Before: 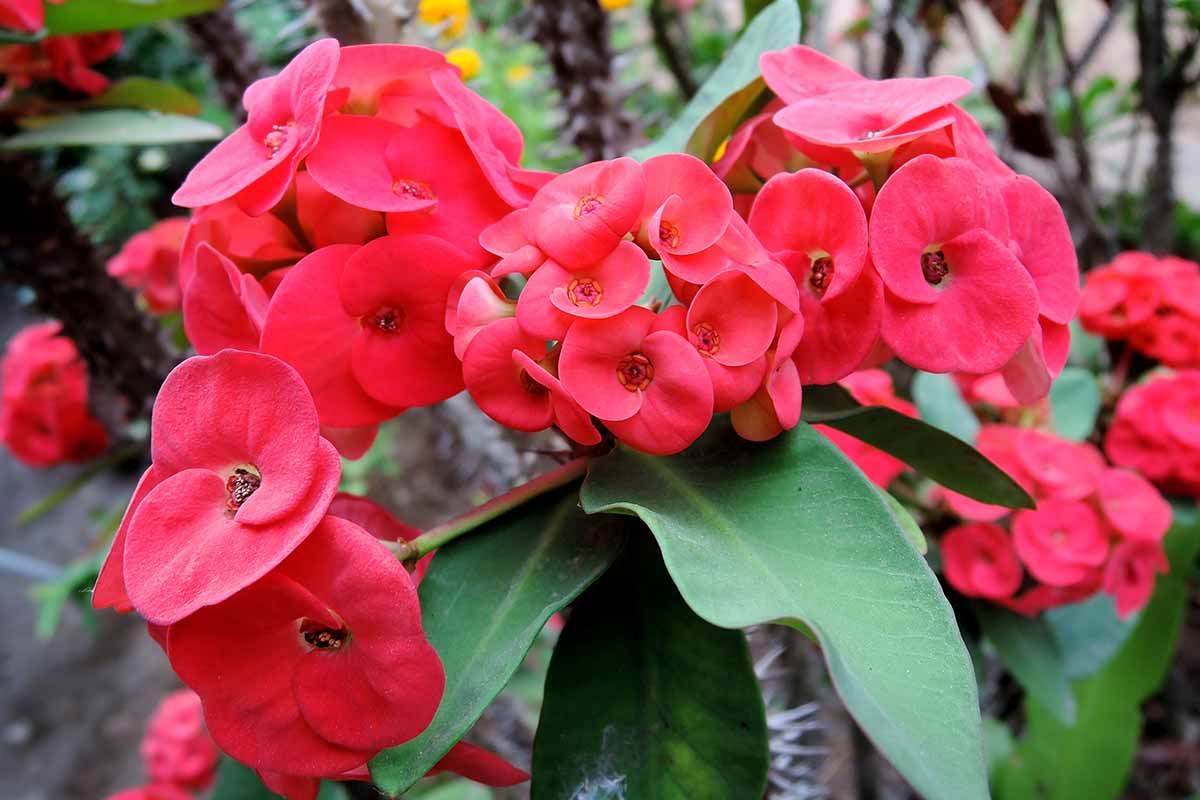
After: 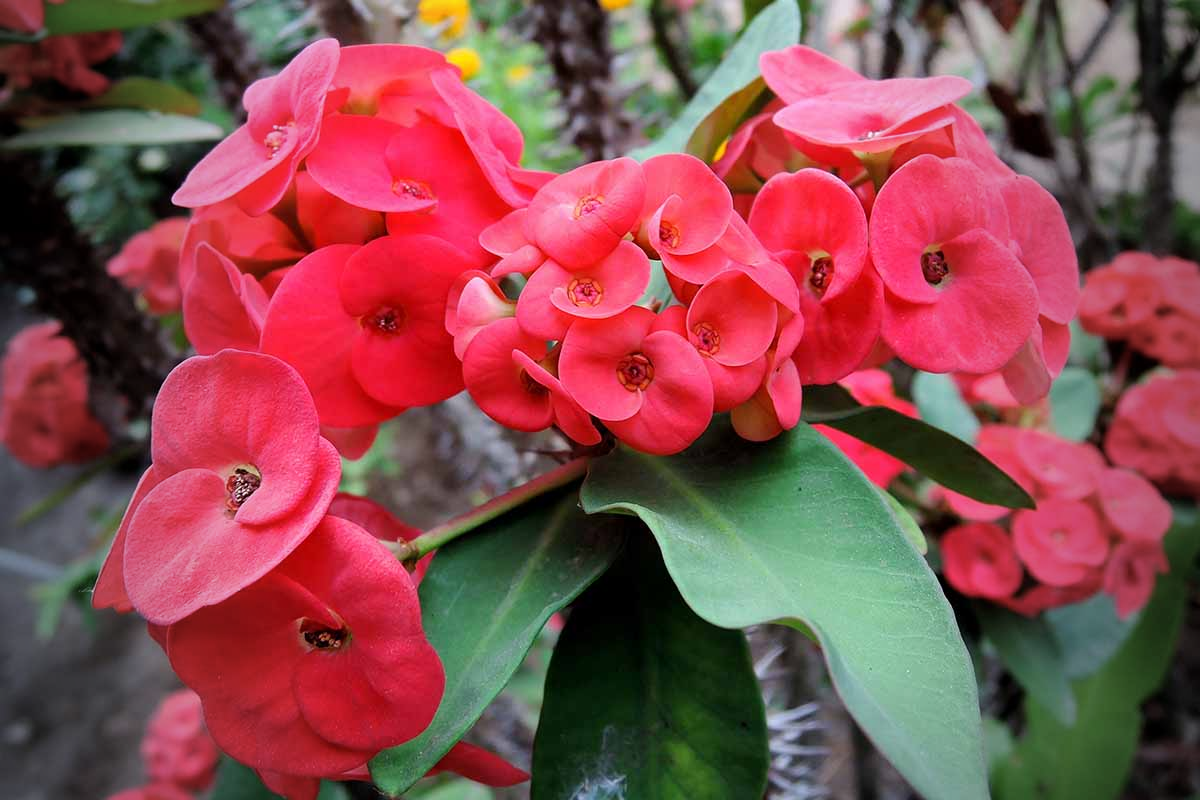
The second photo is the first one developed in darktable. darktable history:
tone equalizer: edges refinement/feathering 500, mask exposure compensation -1.57 EV, preserve details no
vignetting: fall-off start 72.15%, fall-off radius 107.31%, brightness -0.727, saturation -0.485, width/height ratio 0.728
